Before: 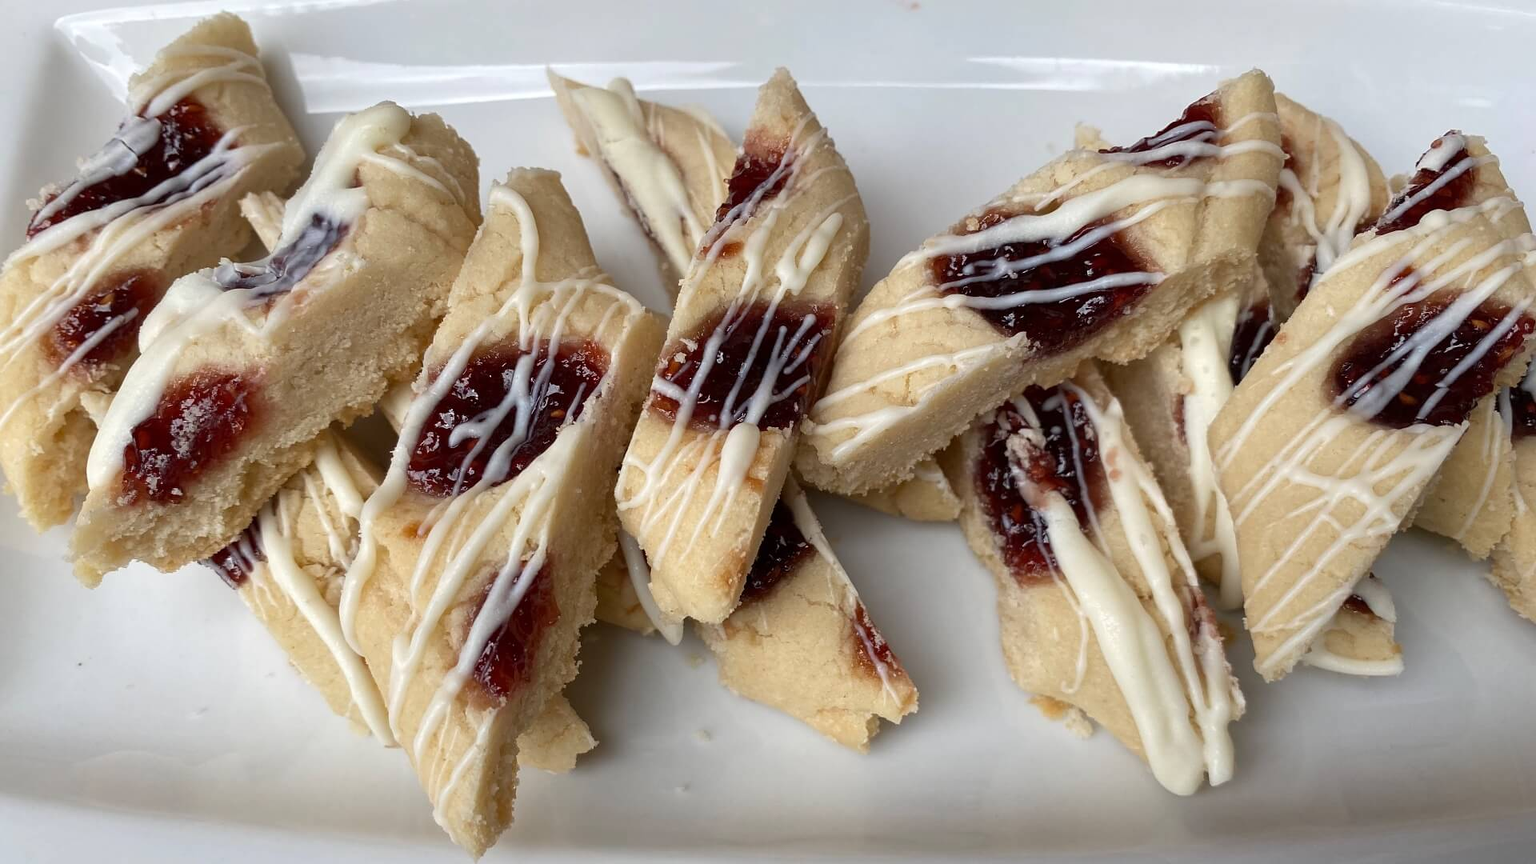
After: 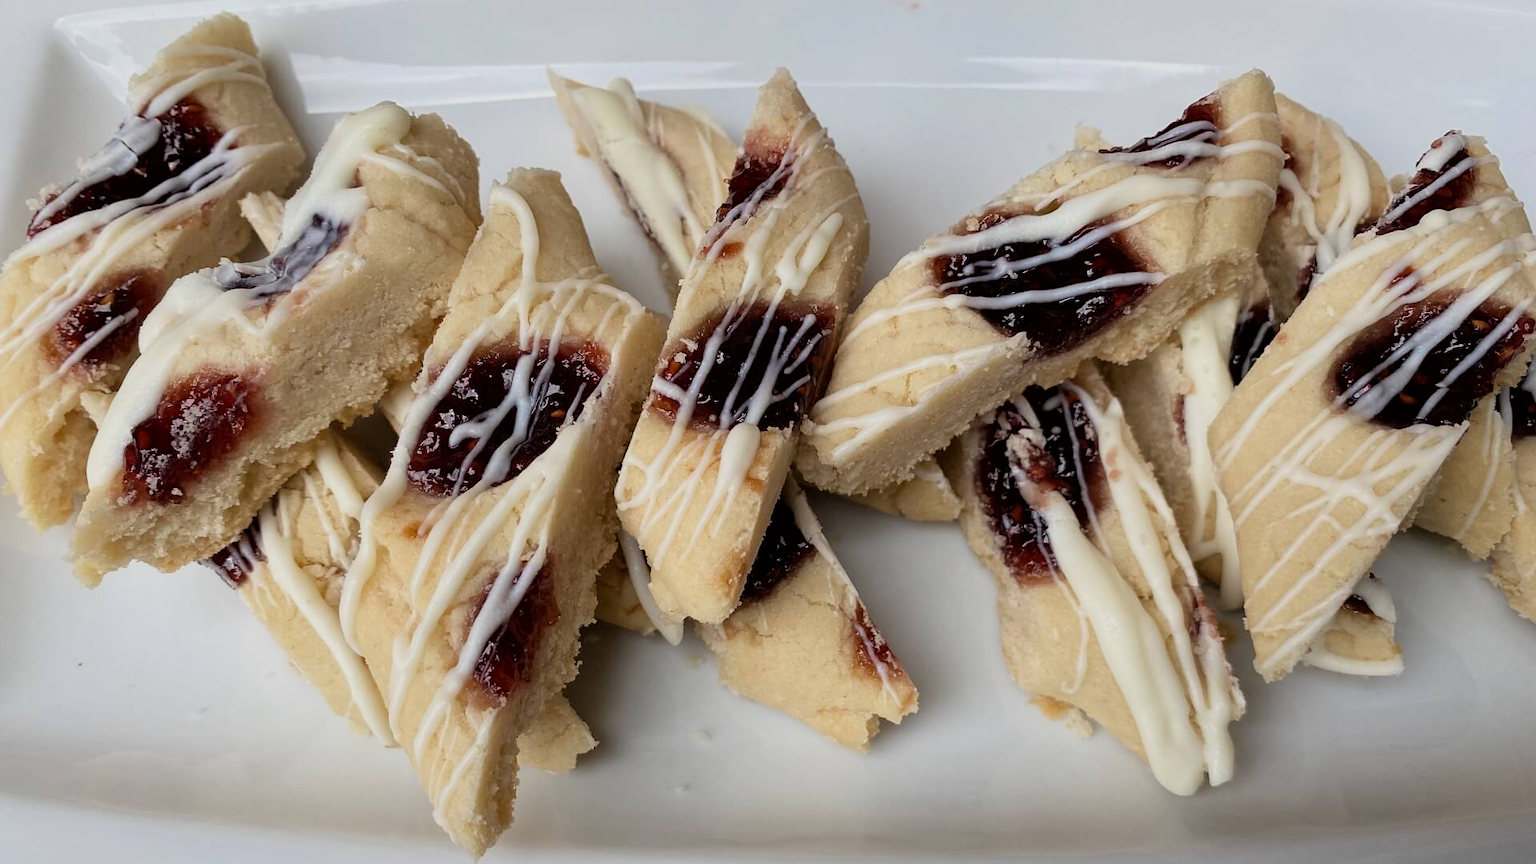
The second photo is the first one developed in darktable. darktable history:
filmic rgb: threshold 3 EV, hardness 4.17, latitude 50%, contrast 1.1, preserve chrominance max RGB, color science v6 (2022), contrast in shadows safe, contrast in highlights safe, enable highlight reconstruction true
